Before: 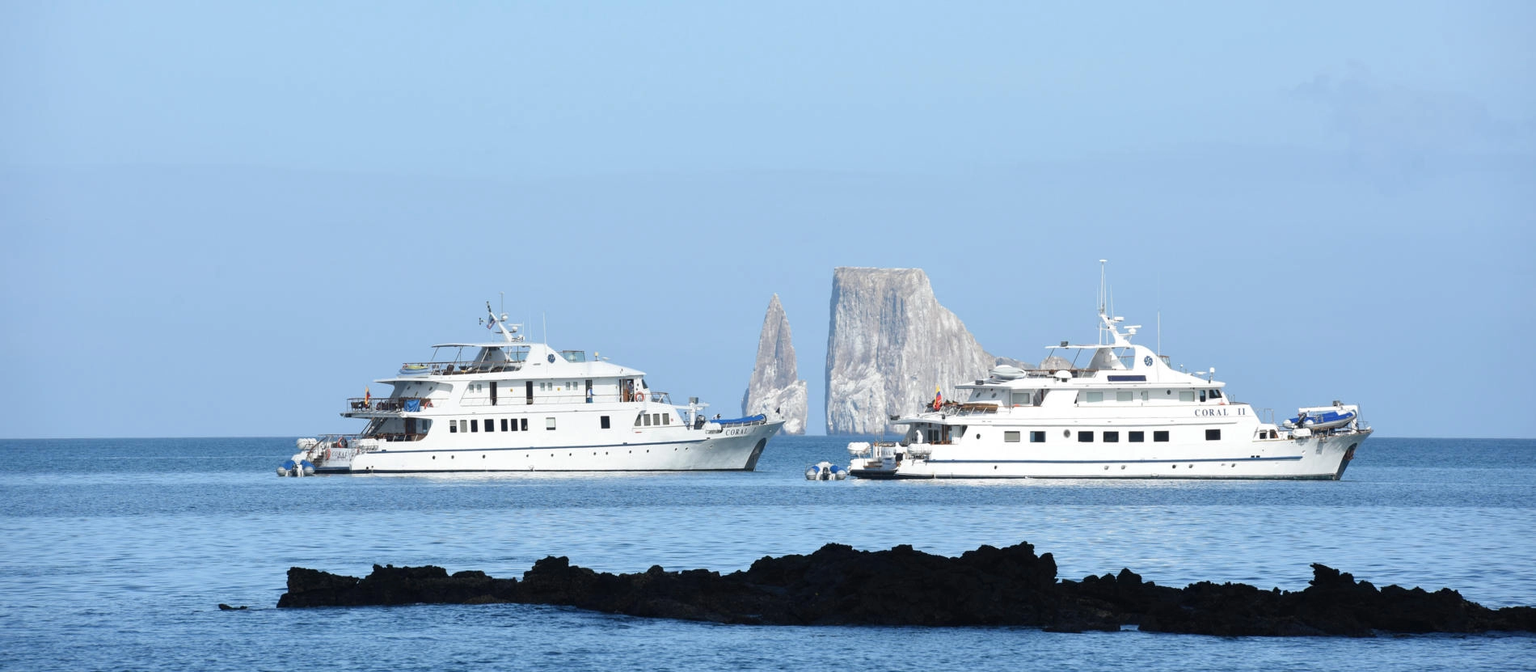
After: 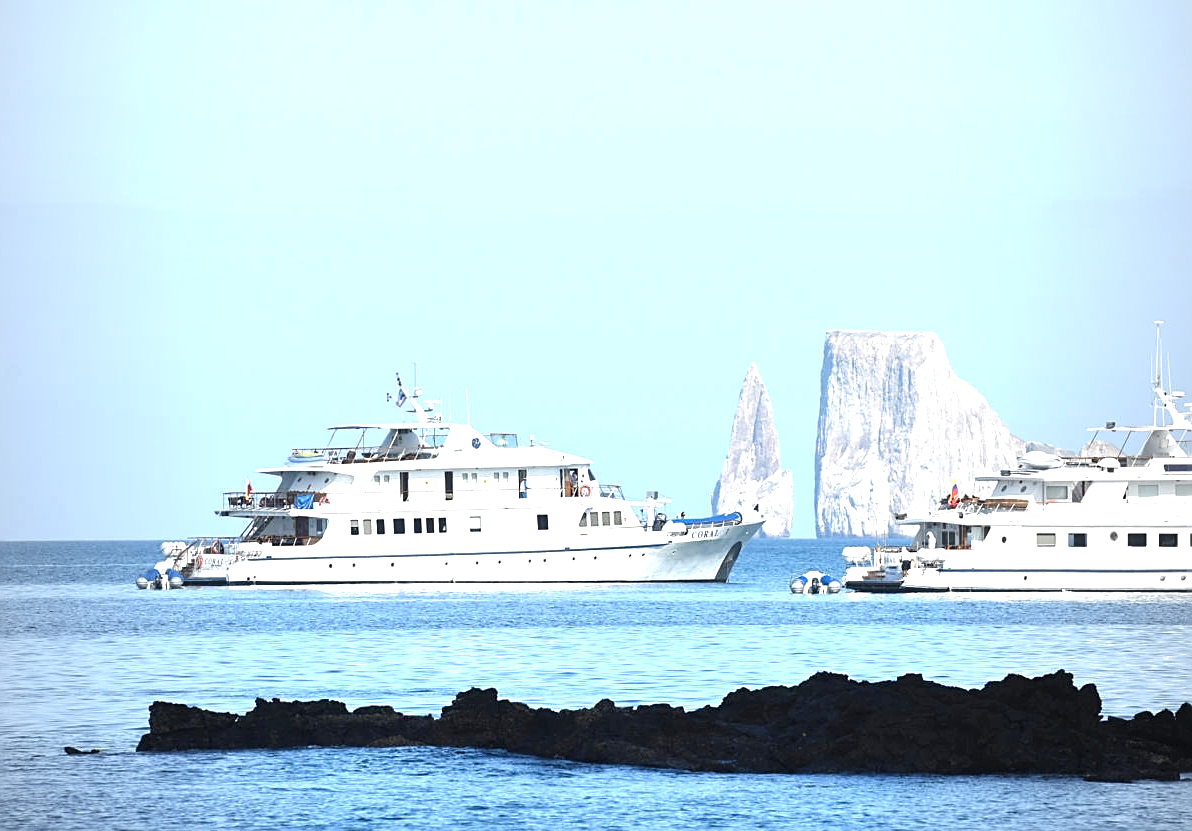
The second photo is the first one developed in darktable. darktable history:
sharpen: on, module defaults
exposure: black level correction 0, exposure 1 EV, compensate exposure bias true, compensate highlight preservation false
vignetting: fall-off start 96.72%, fall-off radius 100.21%, width/height ratio 0.612
crop: left 10.883%, right 26.329%
